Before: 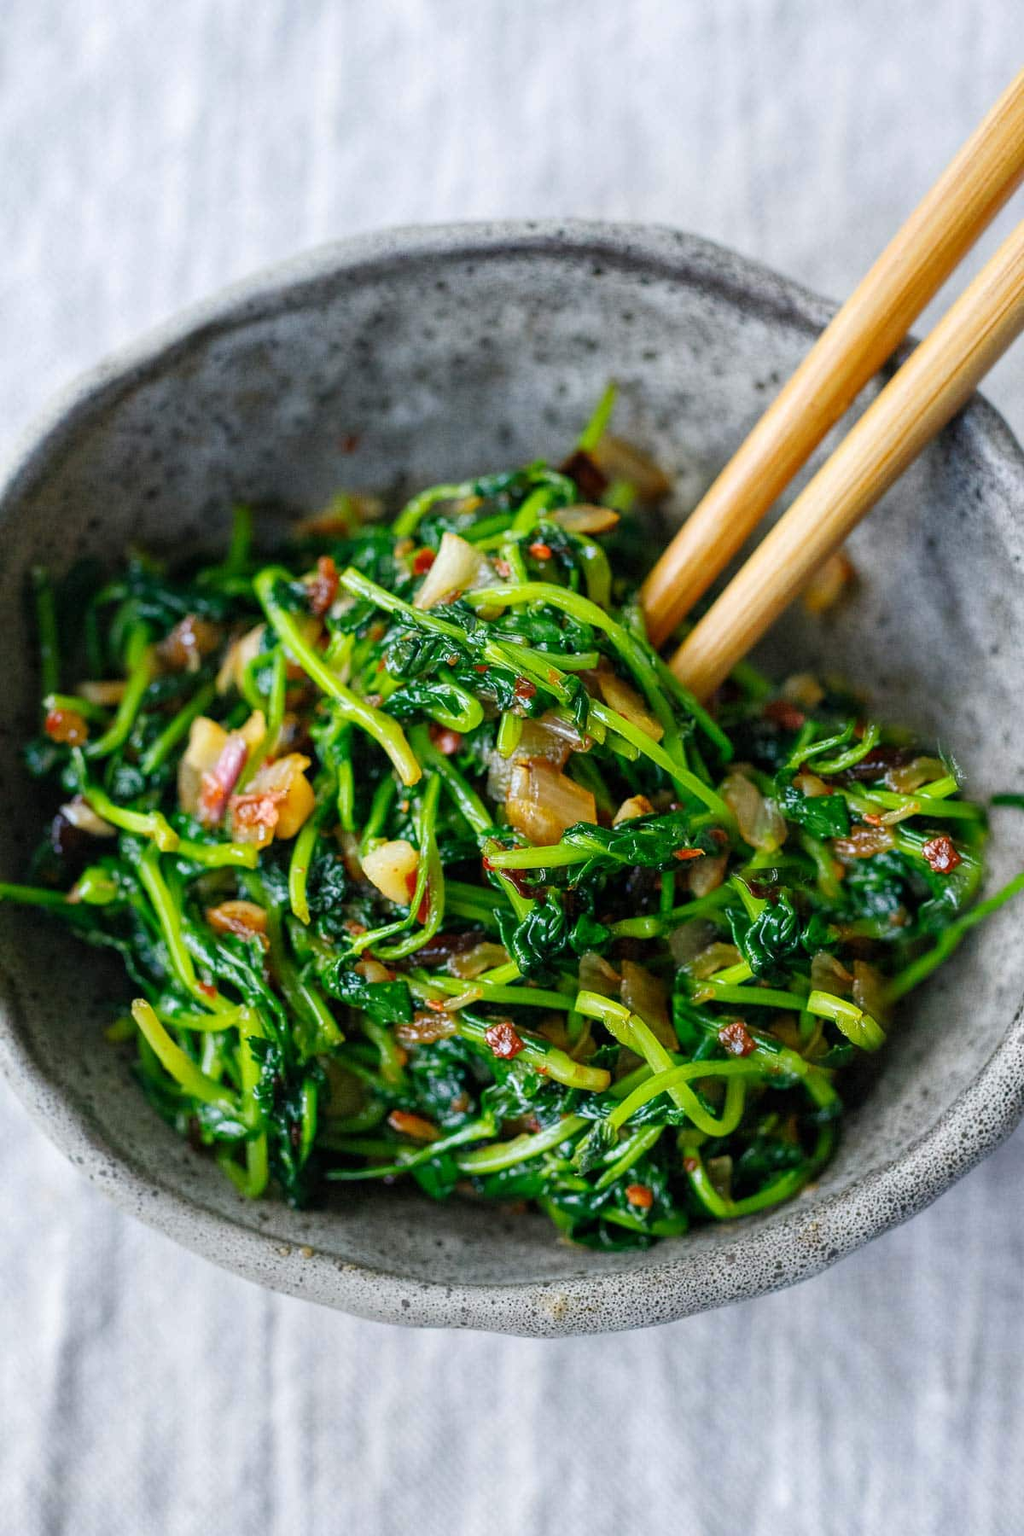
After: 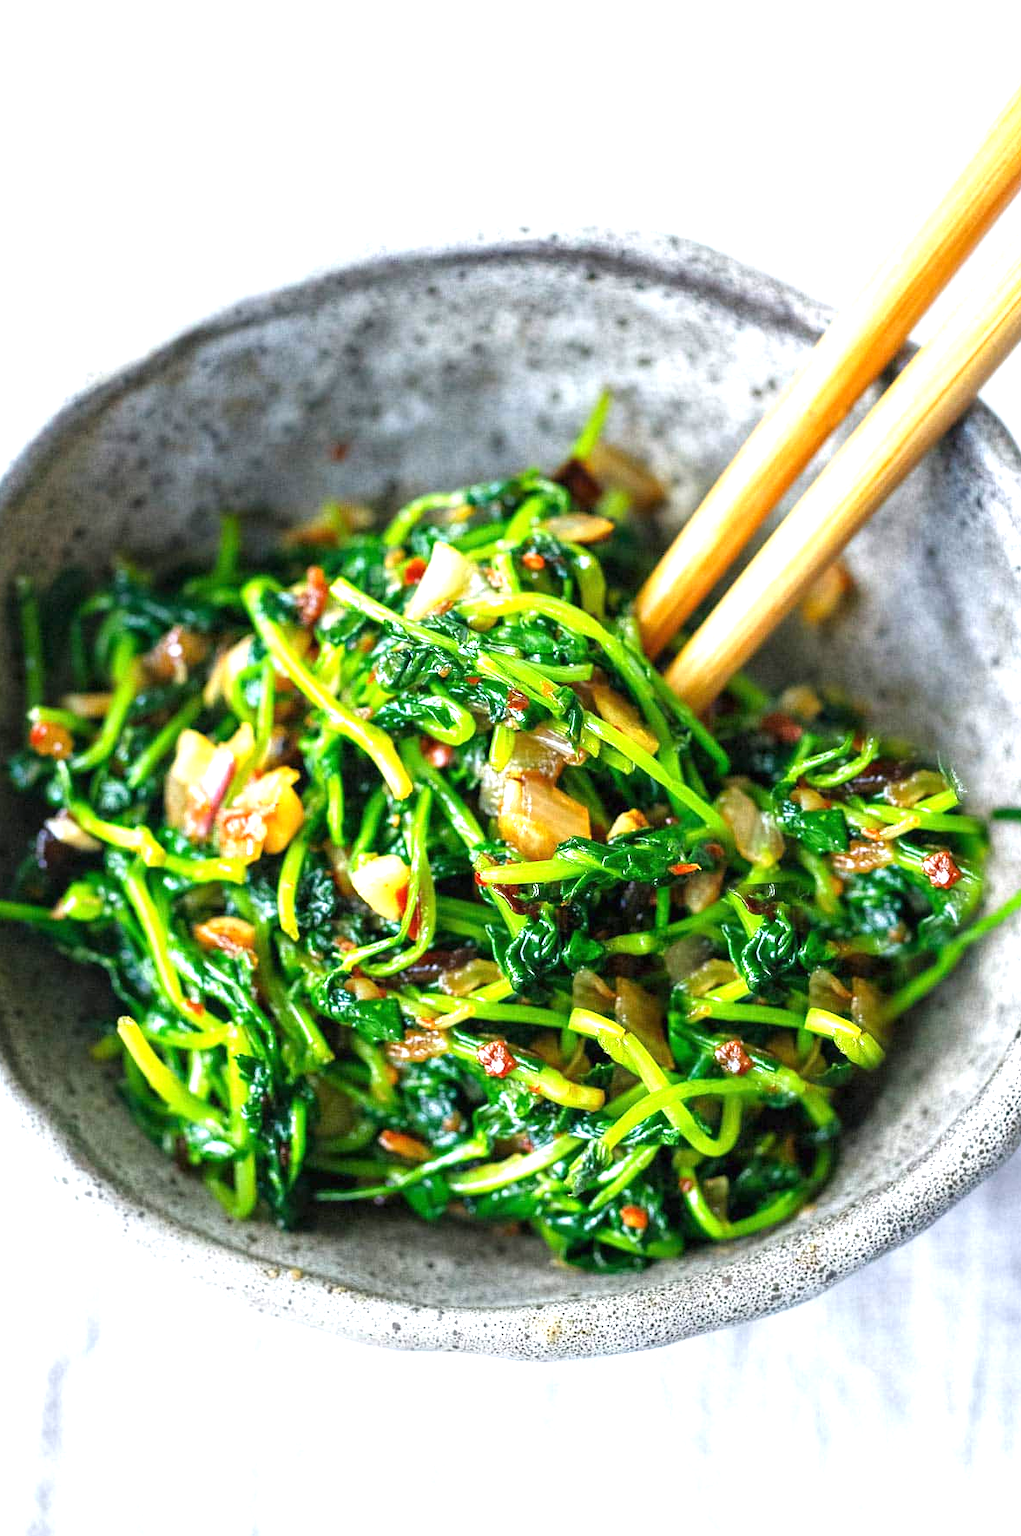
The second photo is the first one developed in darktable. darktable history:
crop: left 1.634%, right 0.273%, bottom 1.705%
exposure: black level correction 0, exposure 1.2 EV, compensate highlight preservation false
